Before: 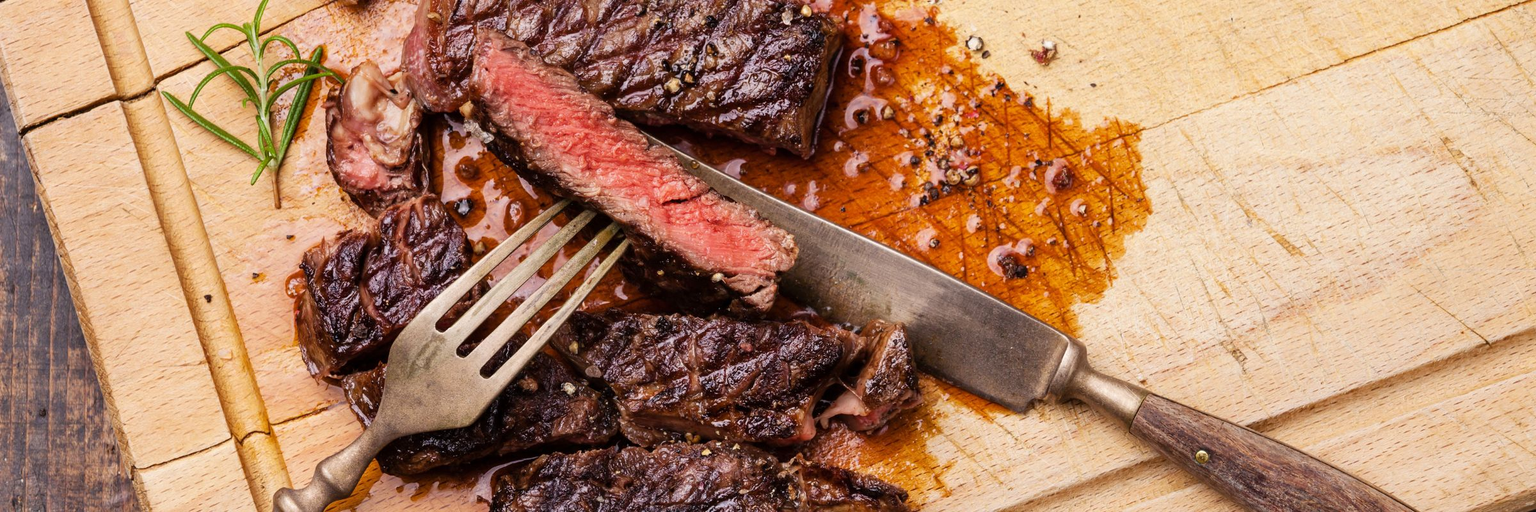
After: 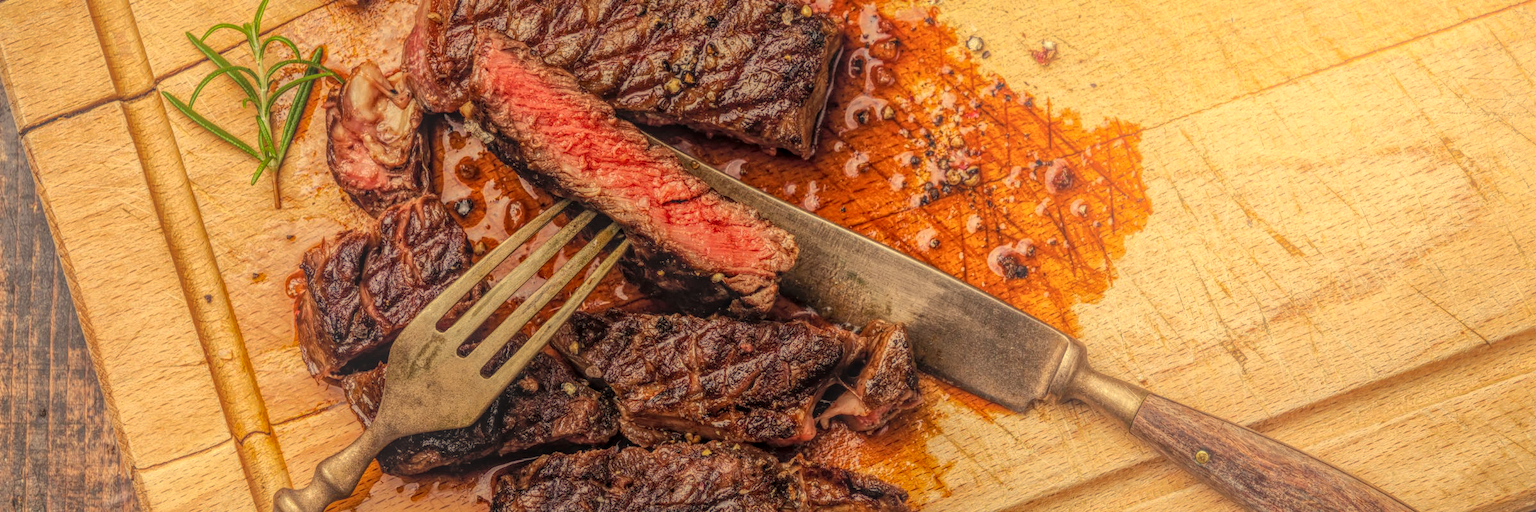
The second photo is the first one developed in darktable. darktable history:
white balance: red 1.08, blue 0.791
local contrast: highlights 20%, shadows 30%, detail 200%, midtone range 0.2
shadows and highlights: shadows 40, highlights -60
bloom: size 38%, threshold 95%, strength 30%
